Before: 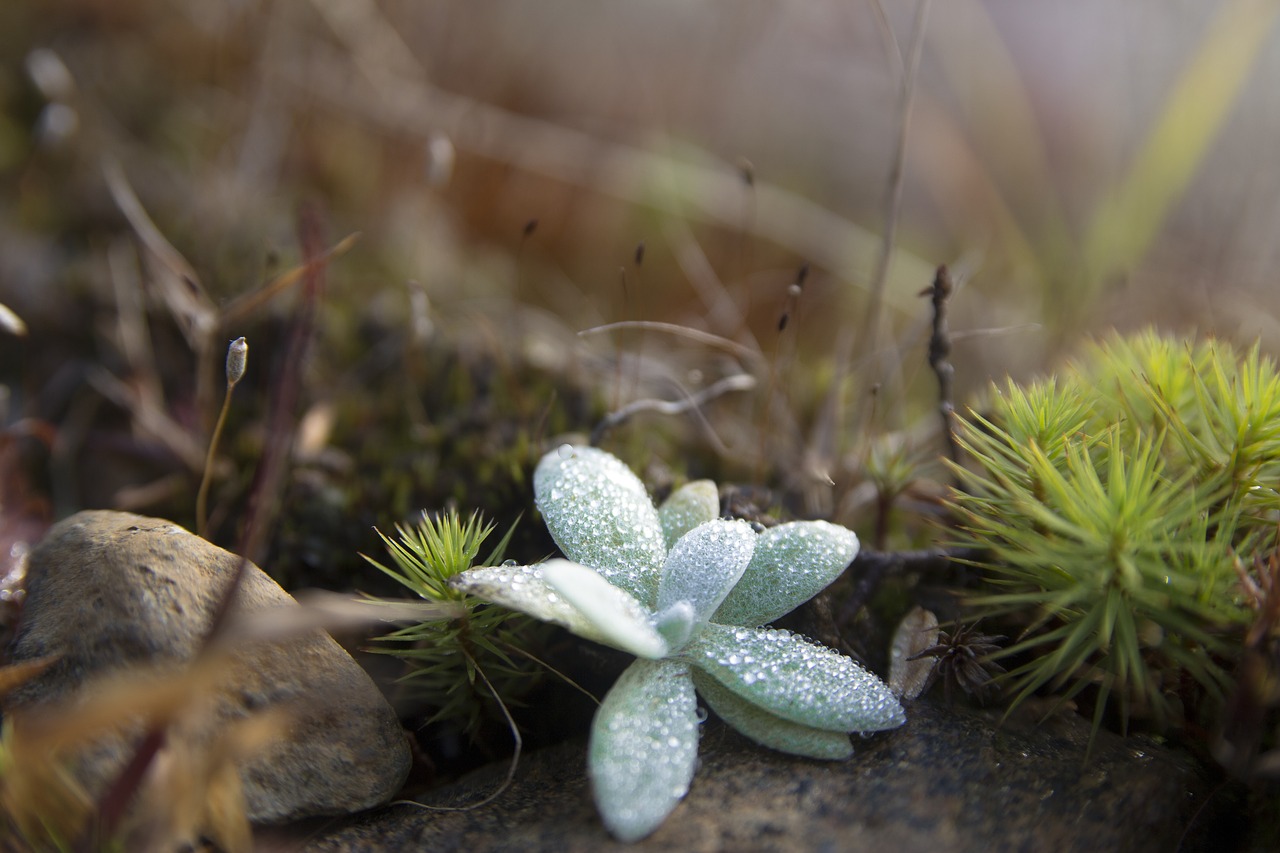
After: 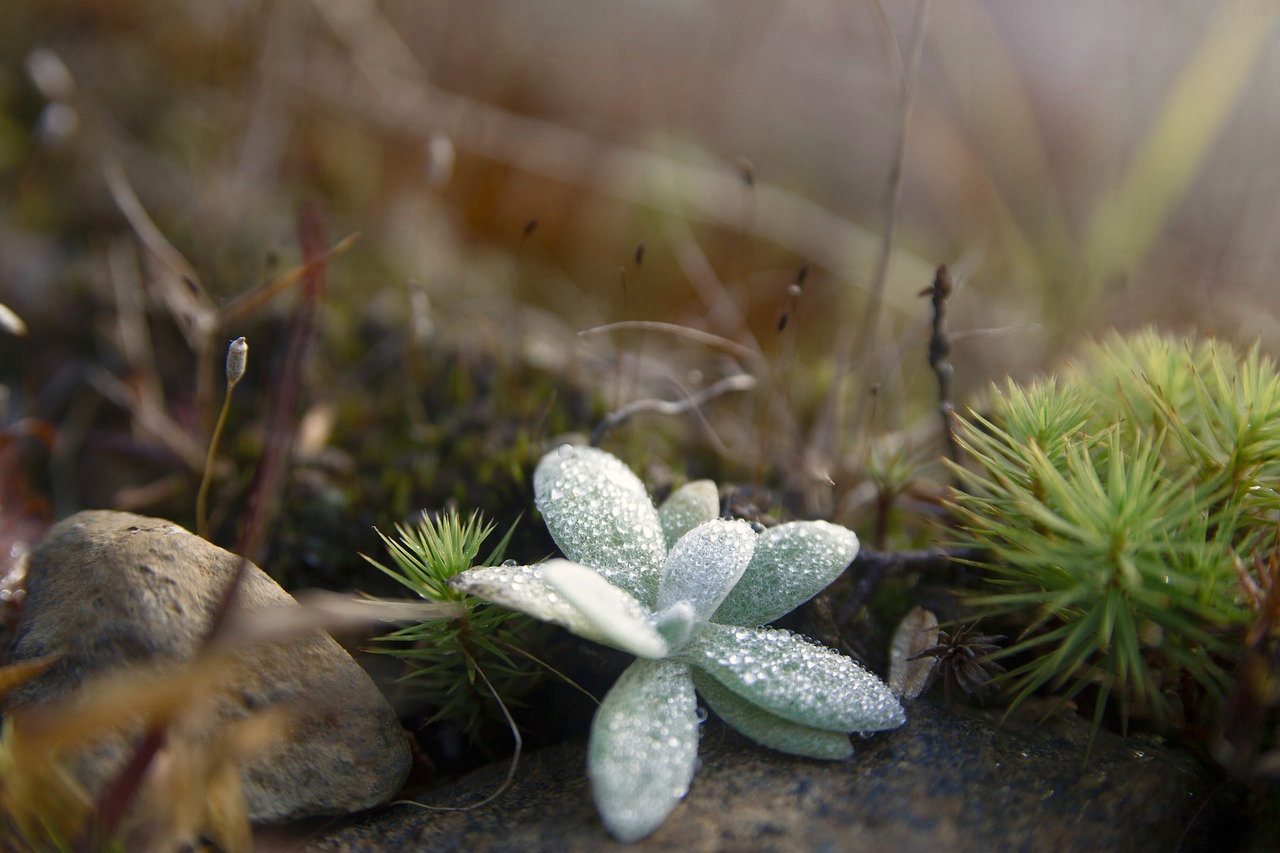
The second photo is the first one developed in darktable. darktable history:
color balance rgb: shadows lift › chroma 2.062%, shadows lift › hue 247.16°, highlights gain › chroma 2.272%, highlights gain › hue 74.32°, perceptual saturation grading › global saturation 20%, perceptual saturation grading › highlights -49.835%, perceptual saturation grading › shadows 25.801%, global vibrance 20%
color zones: curves: ch0 [(0, 0.5) (0.125, 0.4) (0.25, 0.5) (0.375, 0.4) (0.5, 0.4) (0.625, 0.6) (0.75, 0.6) (0.875, 0.5)]; ch1 [(0, 0.4) (0.125, 0.5) (0.25, 0.4) (0.375, 0.4) (0.5, 0.4) (0.625, 0.4) (0.75, 0.5) (0.875, 0.4)]; ch2 [(0, 0.6) (0.125, 0.5) (0.25, 0.5) (0.375, 0.6) (0.5, 0.6) (0.625, 0.5) (0.75, 0.5) (0.875, 0.5)]
